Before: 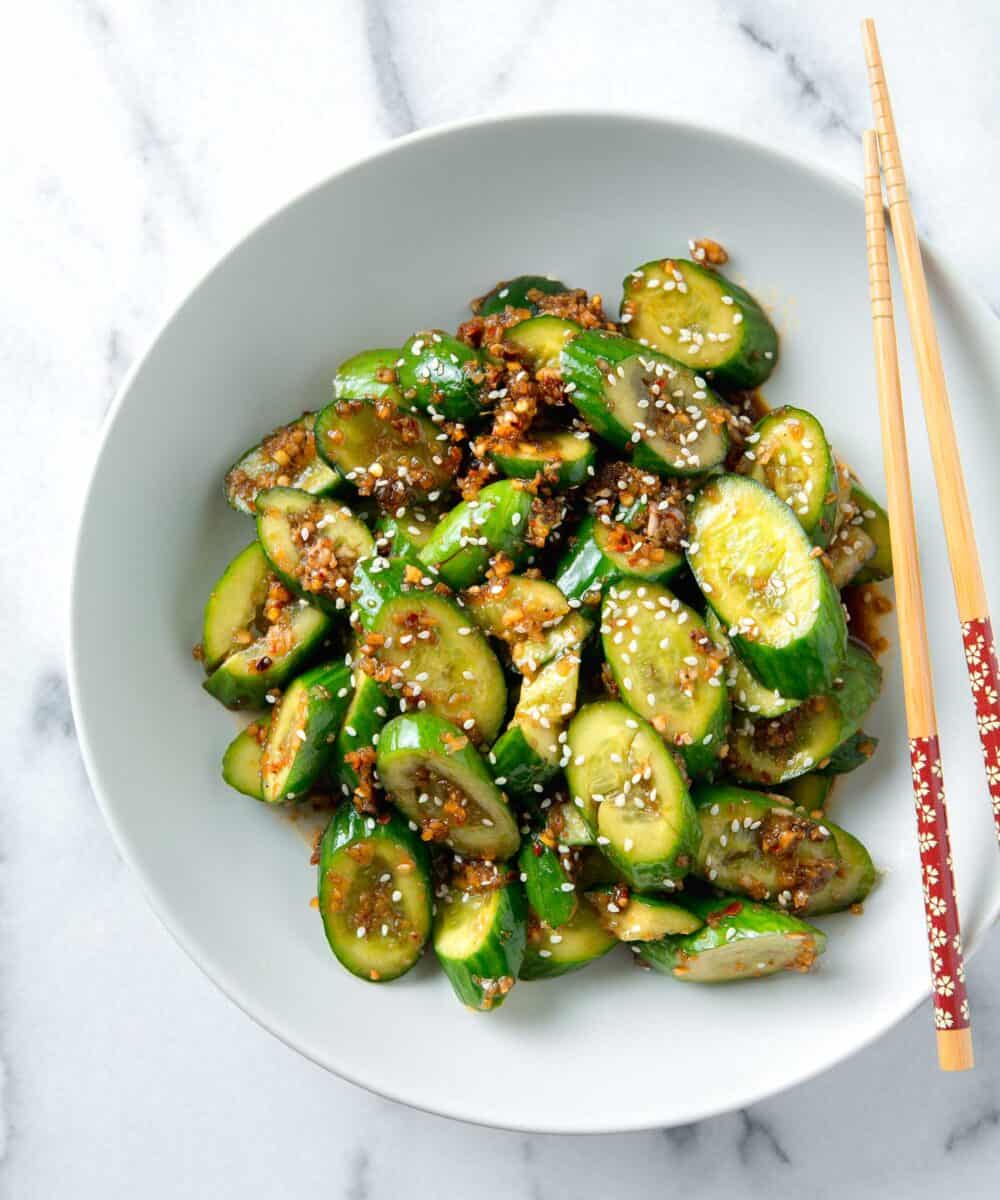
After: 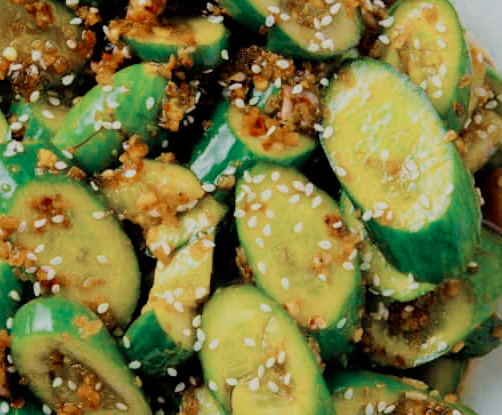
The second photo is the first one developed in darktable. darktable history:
filmic rgb: black relative exposure -7.15 EV, white relative exposure 5.36 EV, hardness 3.02, color science v6 (2022)
color zones: curves: ch0 [(0, 0.5) (0.125, 0.4) (0.25, 0.5) (0.375, 0.4) (0.5, 0.4) (0.625, 0.35) (0.75, 0.35) (0.875, 0.5)]; ch1 [(0, 0.35) (0.125, 0.45) (0.25, 0.35) (0.375, 0.35) (0.5, 0.35) (0.625, 0.35) (0.75, 0.45) (0.875, 0.35)]; ch2 [(0, 0.6) (0.125, 0.5) (0.25, 0.5) (0.375, 0.6) (0.5, 0.6) (0.625, 0.5) (0.75, 0.5) (0.875, 0.5)]
crop: left 36.607%, top 34.735%, right 13.146%, bottom 30.611%
color balance rgb: perceptual saturation grading › global saturation 25%, perceptual brilliance grading › mid-tones 10%, perceptual brilliance grading › shadows 15%, global vibrance 20%
